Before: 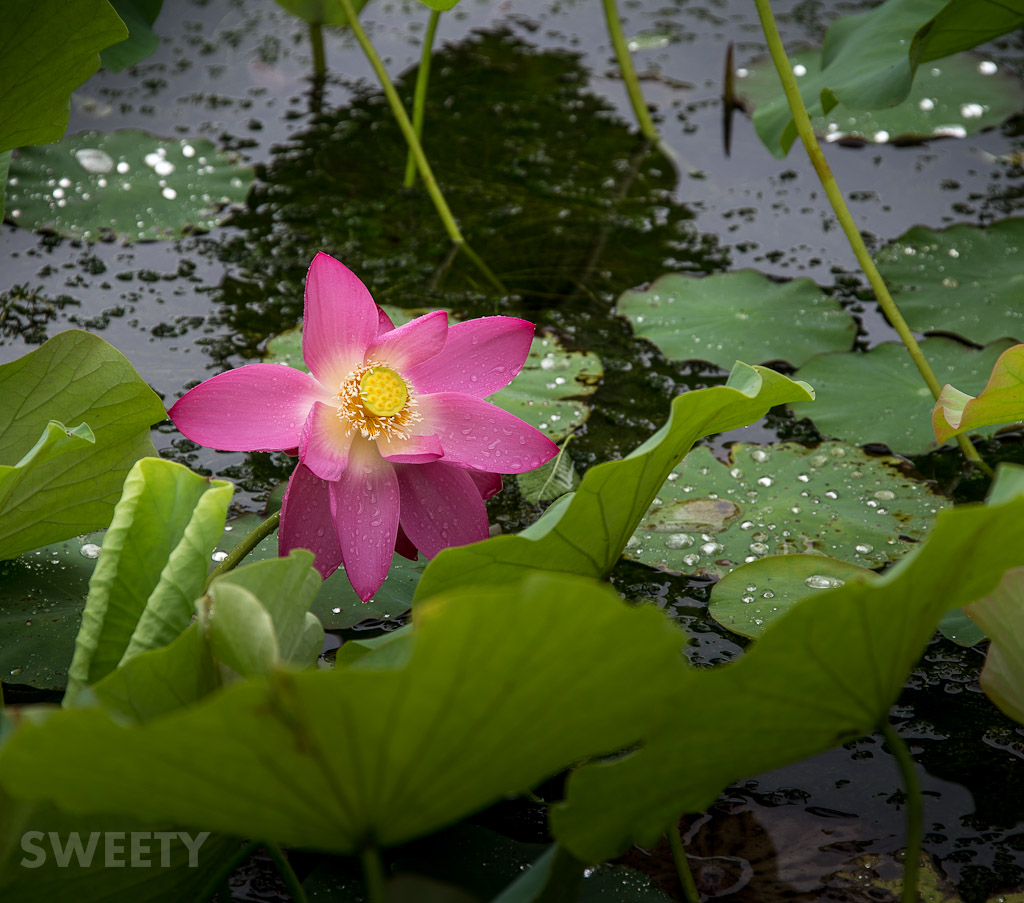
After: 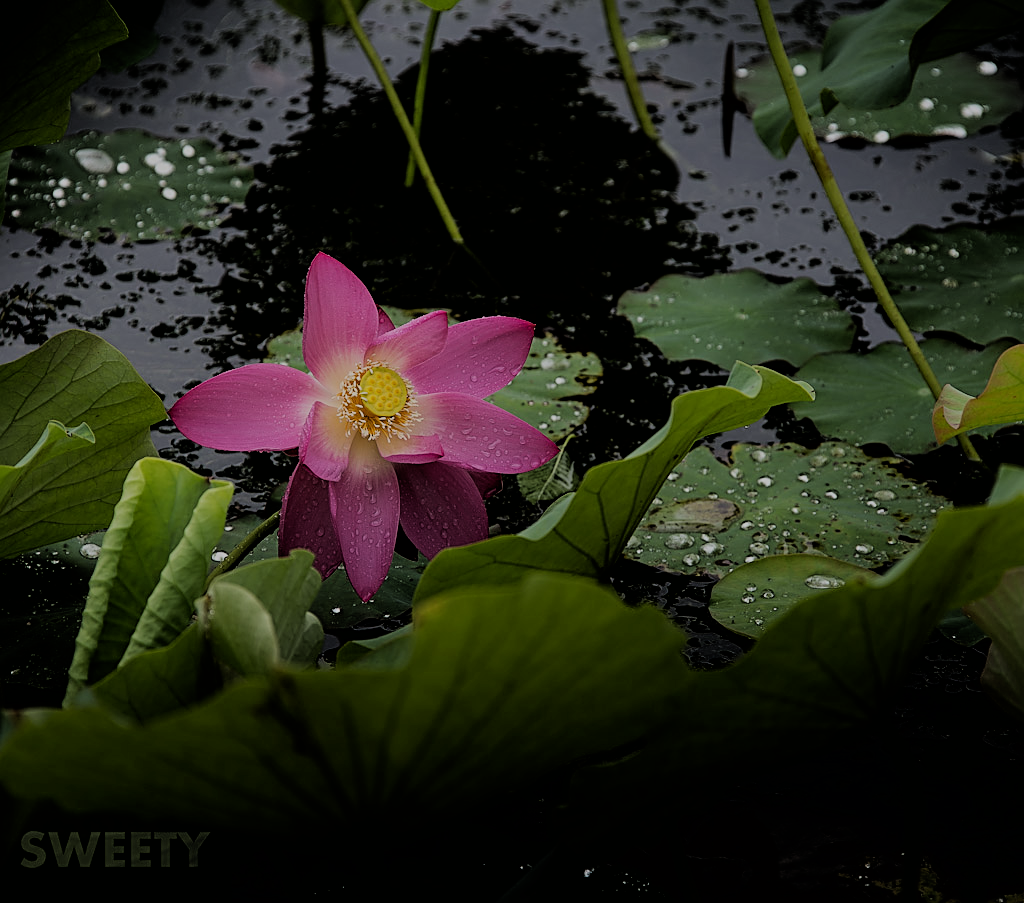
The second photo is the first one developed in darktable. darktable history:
sharpen: on, module defaults
filmic rgb: black relative exposure -4.41 EV, white relative exposure 5.02 EV, threshold 3 EV, hardness 2.18, latitude 39.82%, contrast 1.154, highlights saturation mix 10.42%, shadows ↔ highlights balance 1.02%, enable highlight reconstruction true
exposure: exposure -0.92 EV, compensate highlight preservation false
